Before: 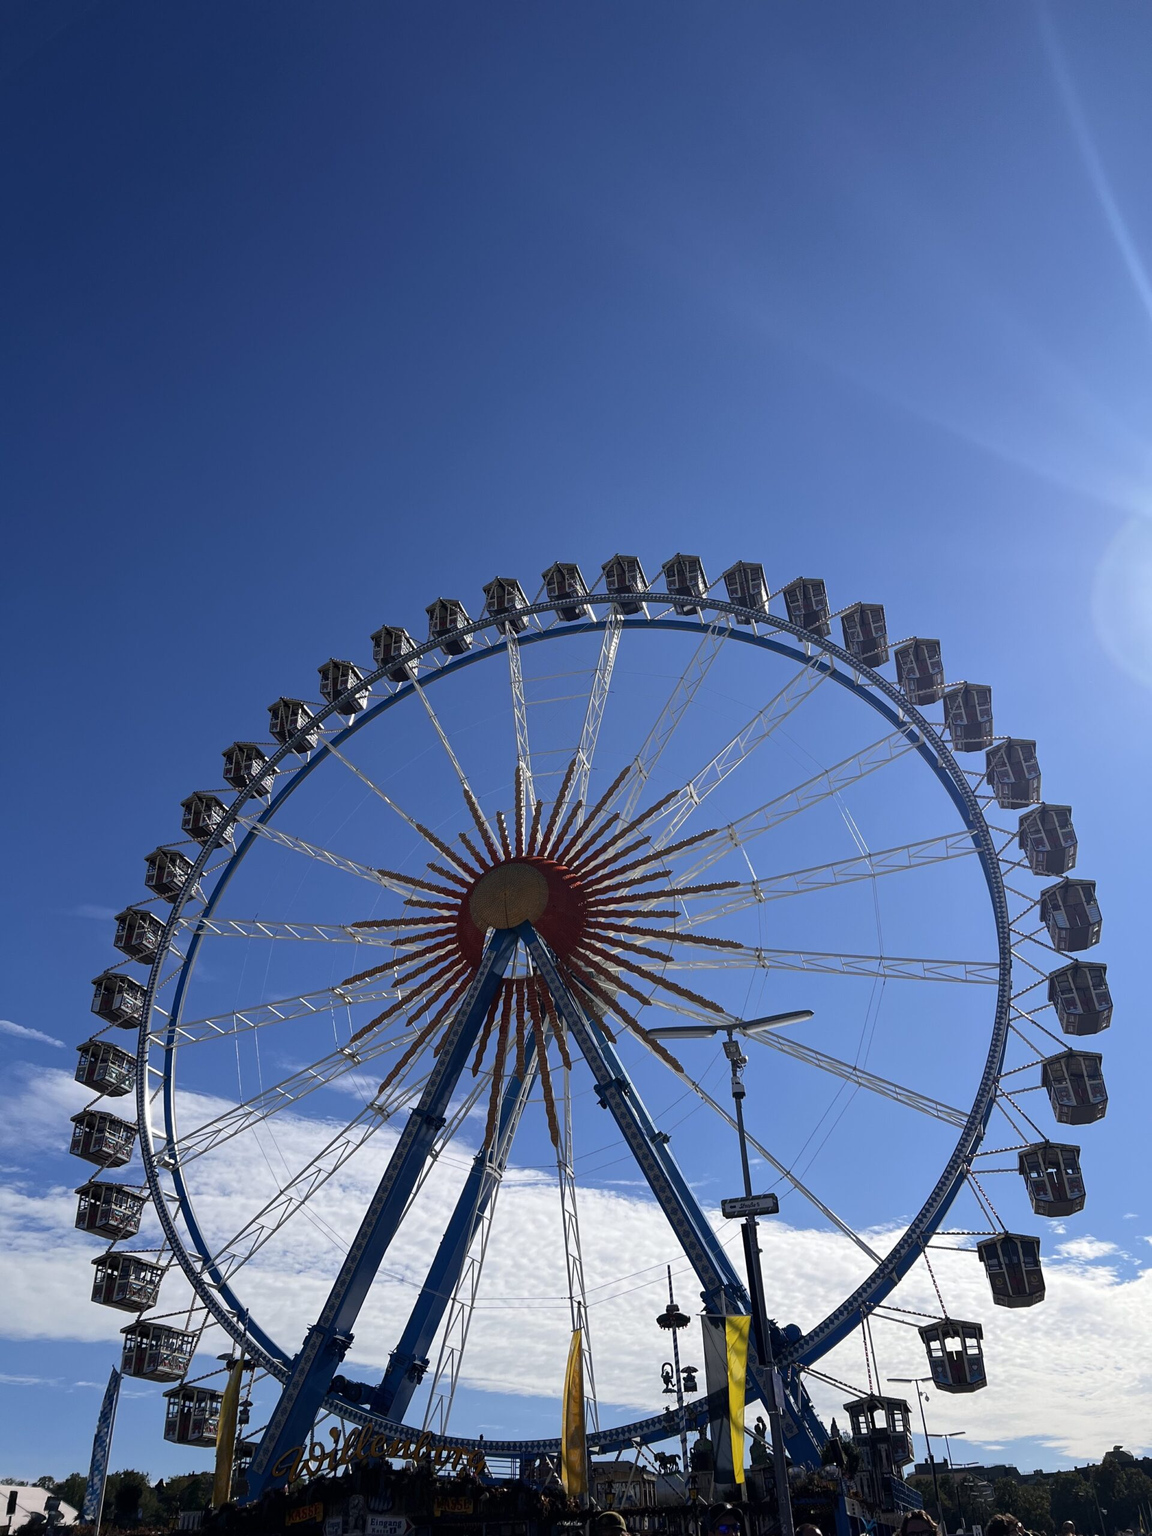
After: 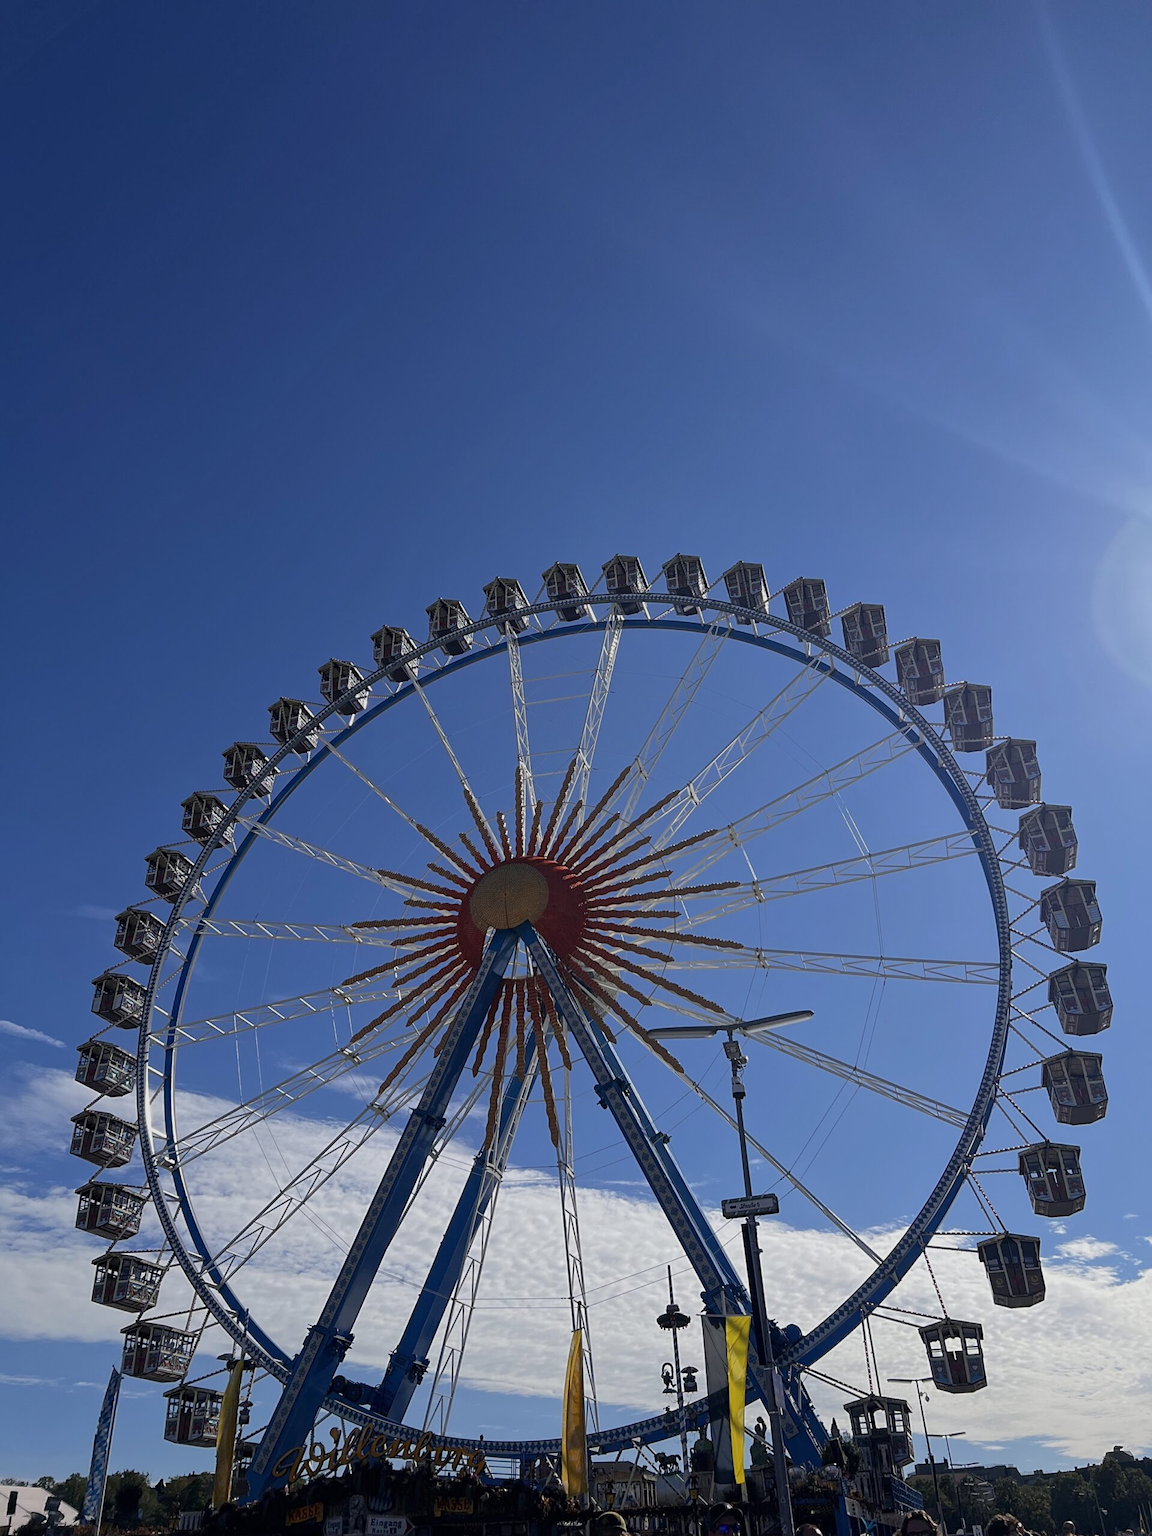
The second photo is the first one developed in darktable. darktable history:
tone equalizer: -8 EV 0.25 EV, -7 EV 0.417 EV, -6 EV 0.417 EV, -5 EV 0.25 EV, -3 EV -0.25 EV, -2 EV -0.417 EV, -1 EV -0.417 EV, +0 EV -0.25 EV, edges refinement/feathering 500, mask exposure compensation -1.57 EV, preserve details guided filter
sharpen: amount 0.2
